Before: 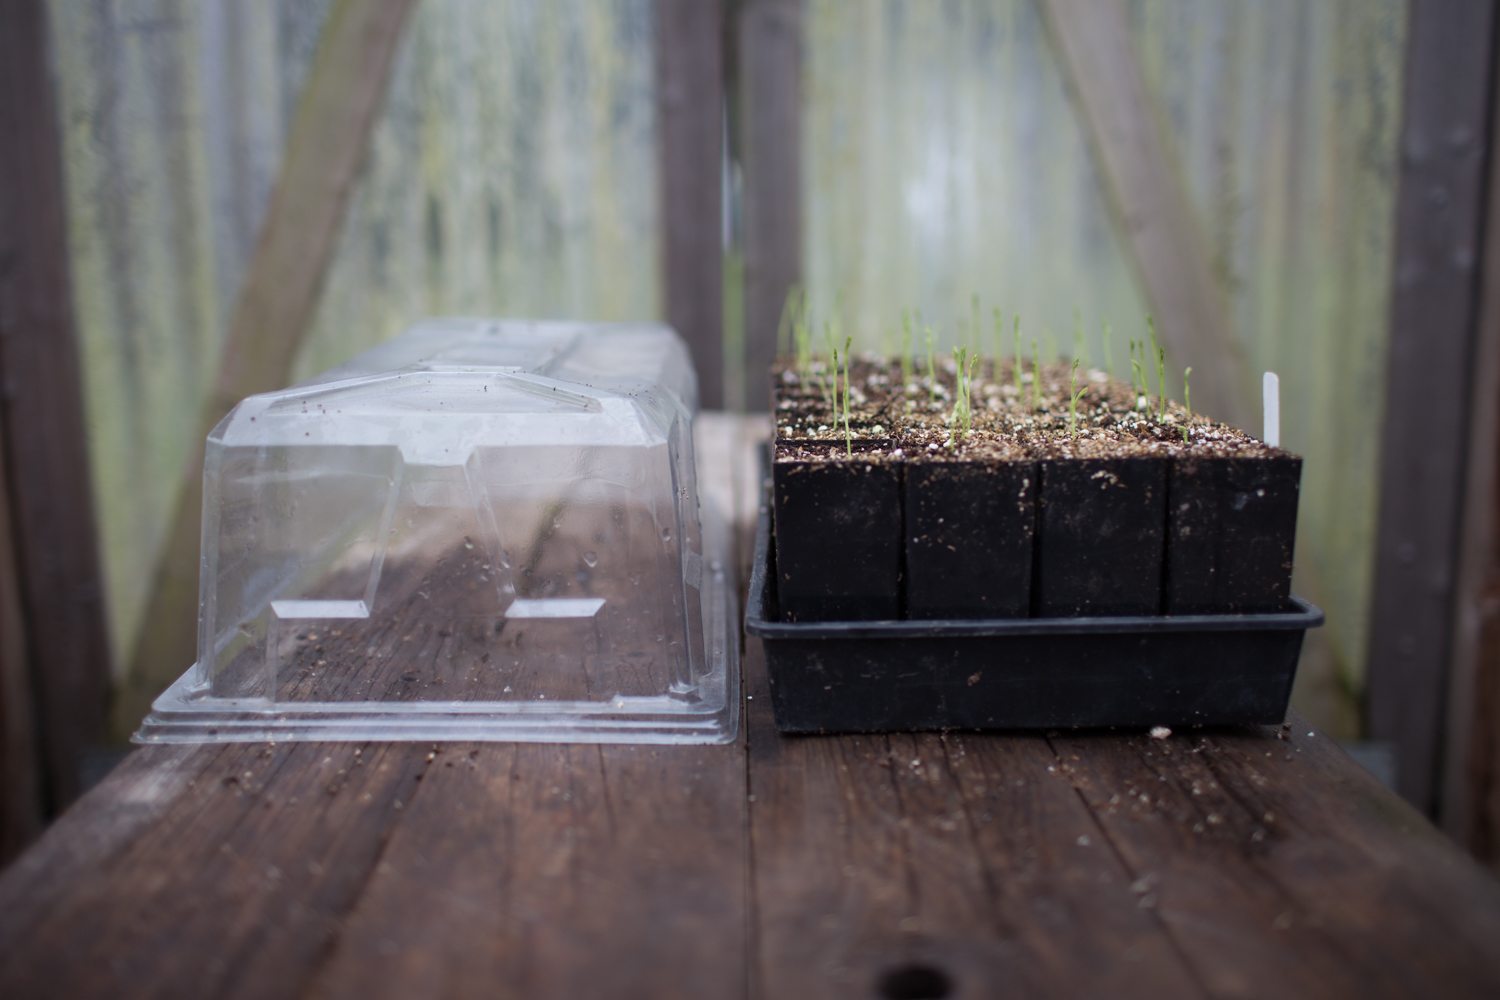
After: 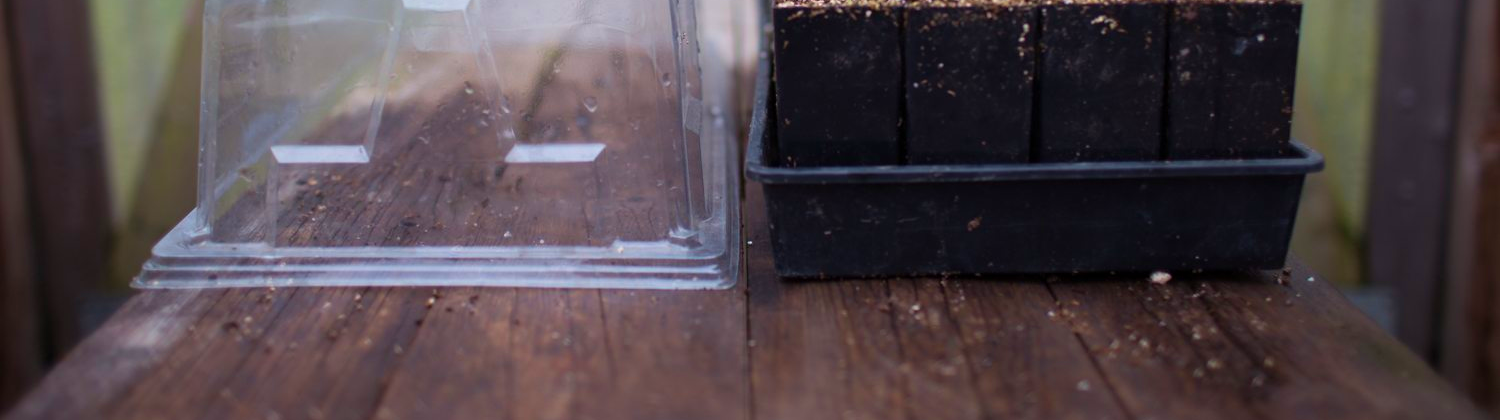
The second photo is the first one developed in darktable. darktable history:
velvia: on, module defaults
color contrast: green-magenta contrast 1.2, blue-yellow contrast 1.2
crop: top 45.551%, bottom 12.262%
